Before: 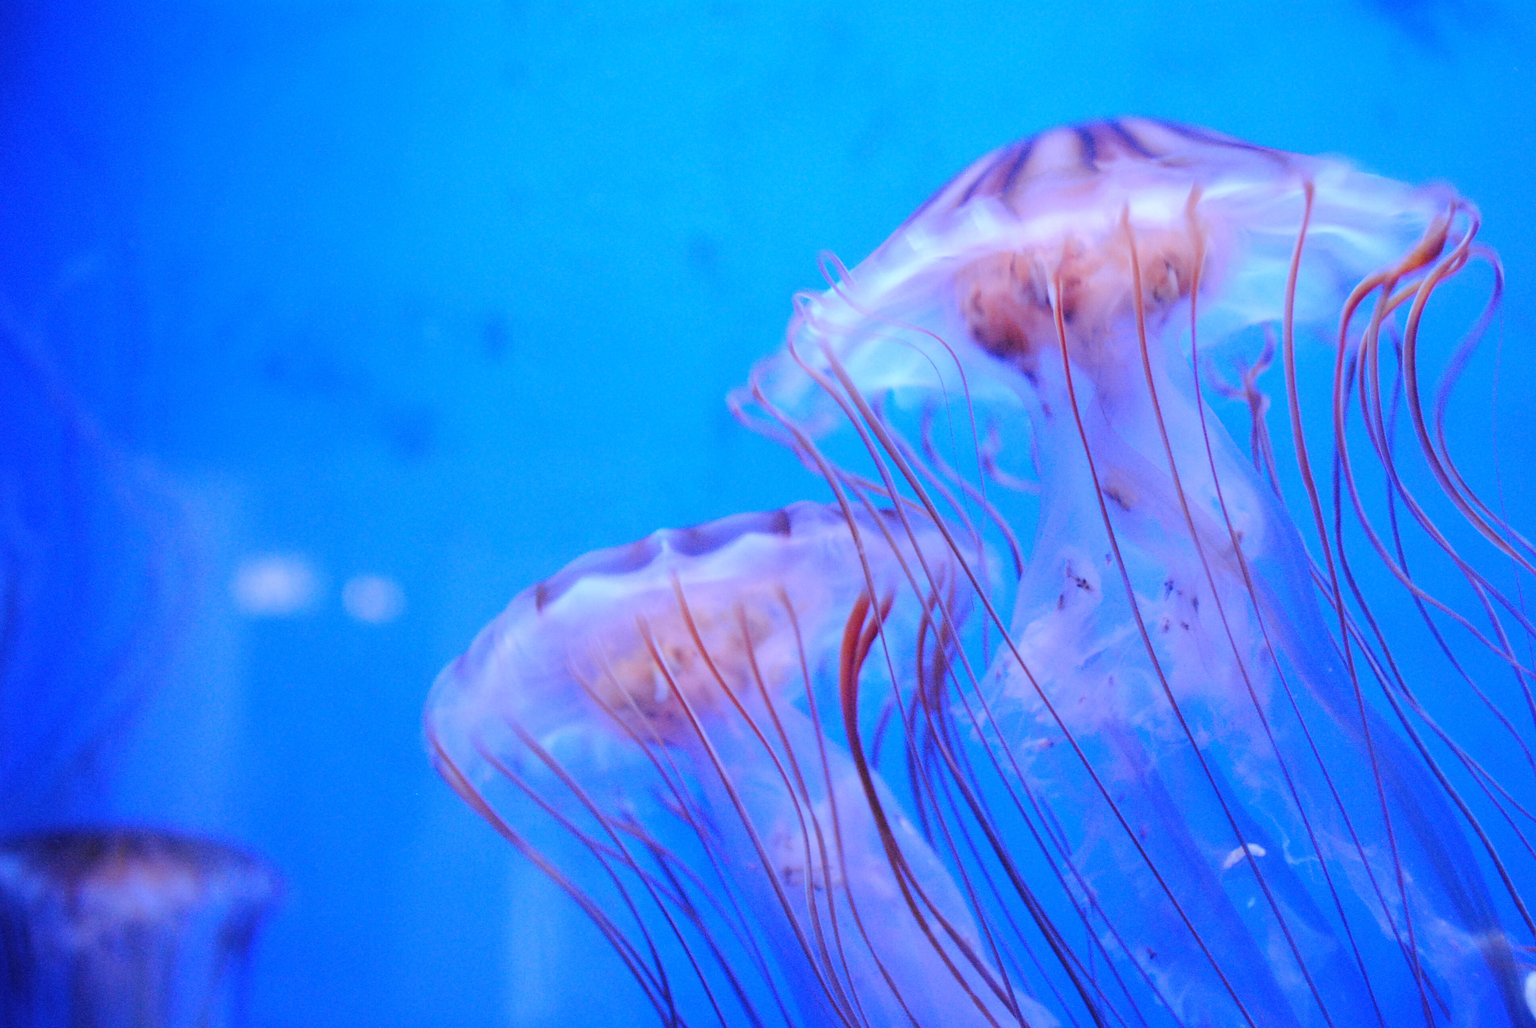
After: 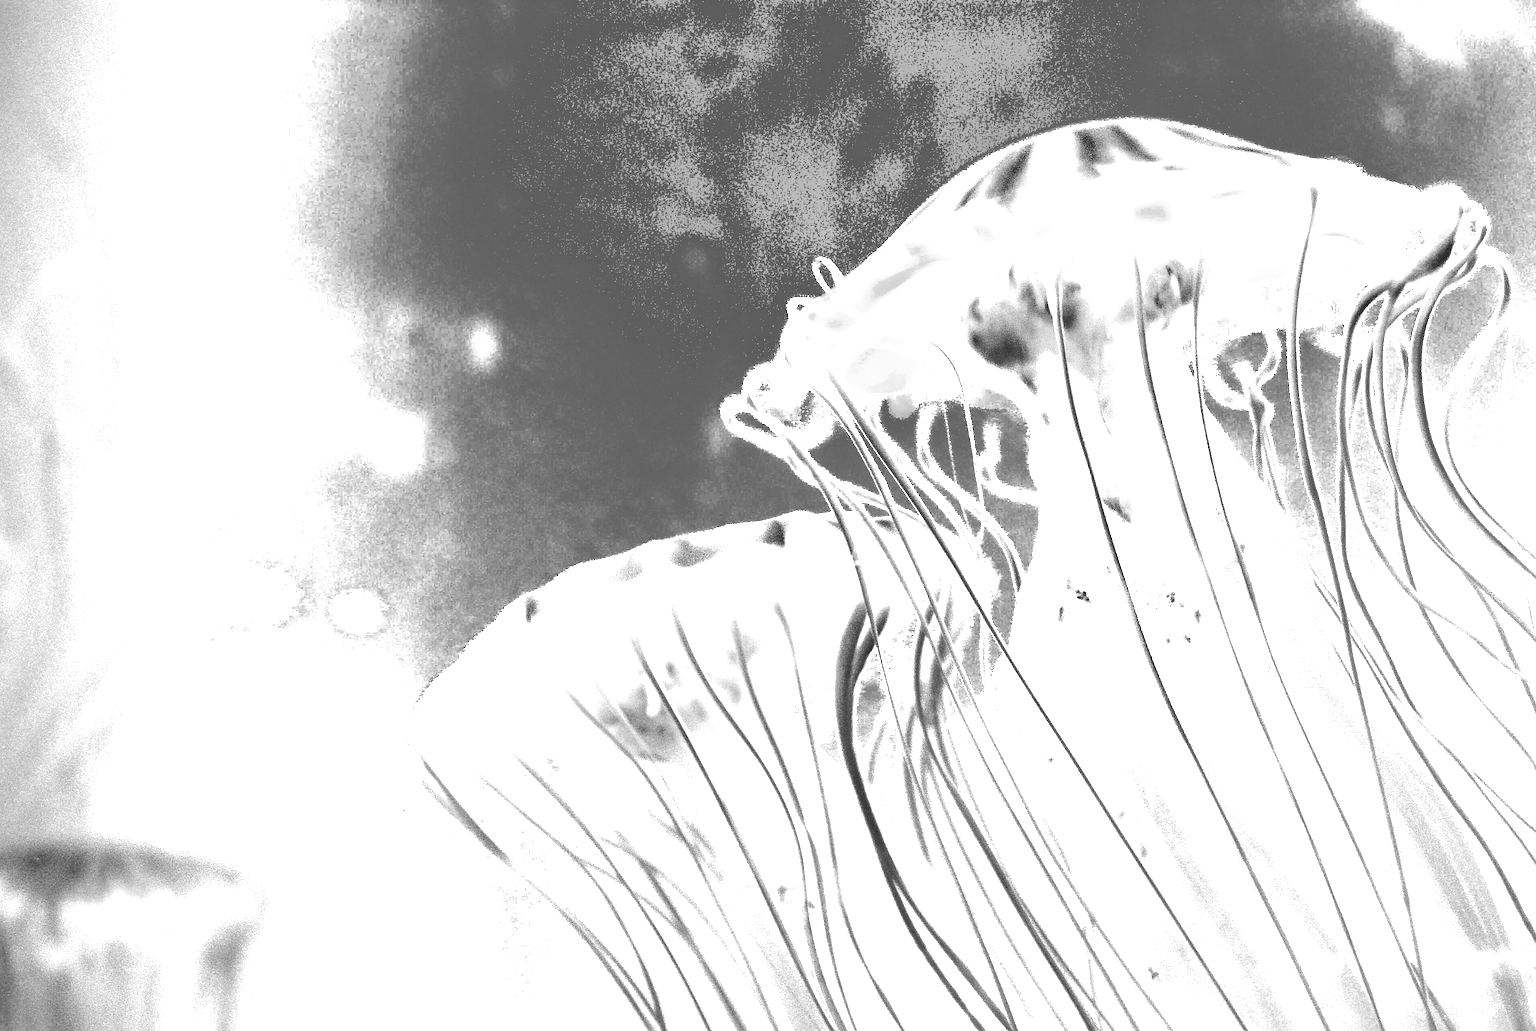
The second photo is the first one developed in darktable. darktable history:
tone equalizer: -8 EV -0.76 EV, -7 EV -0.688 EV, -6 EV -0.62 EV, -5 EV -0.412 EV, -3 EV 0.38 EV, -2 EV 0.6 EV, -1 EV 0.68 EV, +0 EV 0.754 EV
exposure: exposure 0.608 EV, compensate highlight preservation false
shadows and highlights: low approximation 0.01, soften with gaussian
color zones: curves: ch0 [(0.002, 0.589) (0.107, 0.484) (0.146, 0.249) (0.217, 0.352) (0.309, 0.525) (0.39, 0.404) (0.455, 0.169) (0.597, 0.055) (0.724, 0.212) (0.775, 0.691) (0.869, 0.571) (1, 0.587)]; ch1 [(0, 0) (0.143, 0) (0.286, 0) (0.429, 0) (0.571, 0) (0.714, 0) (0.857, 0)]
contrast brightness saturation: saturation 0.101
sharpen: amount 0.6
crop and rotate: left 1.436%, right 0.511%, bottom 1.648%
color correction: highlights a* 10.32, highlights b* 14.61, shadows a* -10.28, shadows b* -14.9
